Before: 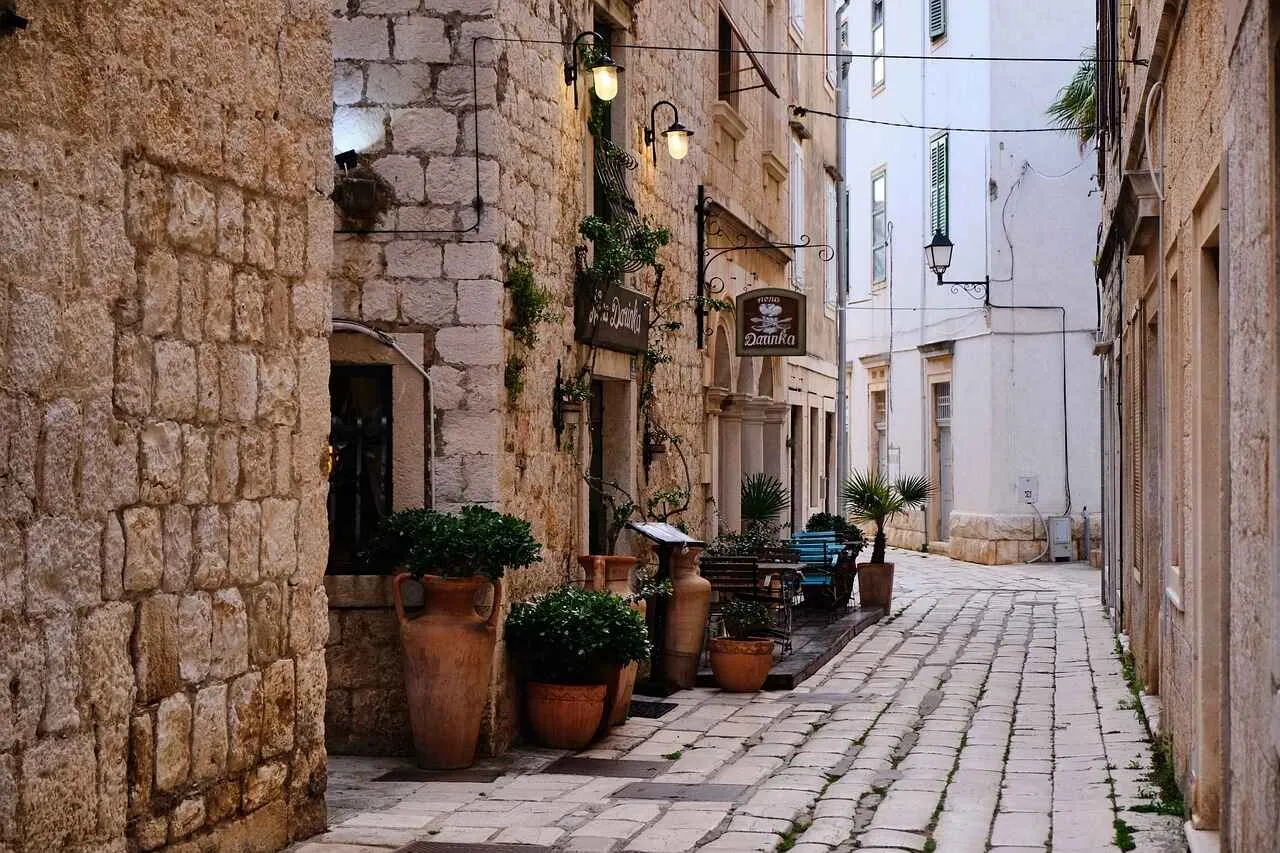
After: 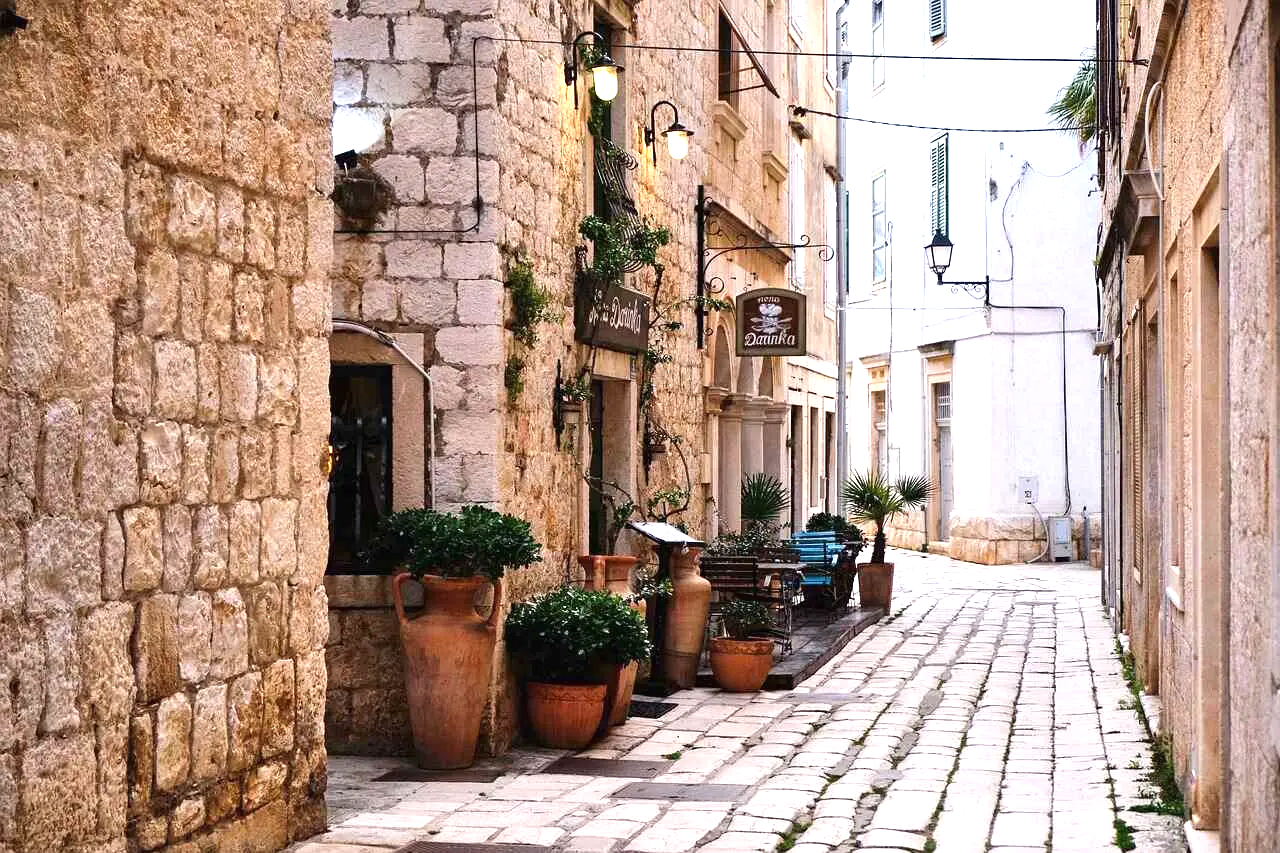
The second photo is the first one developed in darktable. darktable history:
tone equalizer: on, module defaults
exposure: black level correction 0, exposure 1.1 EV, compensate highlight preservation false
